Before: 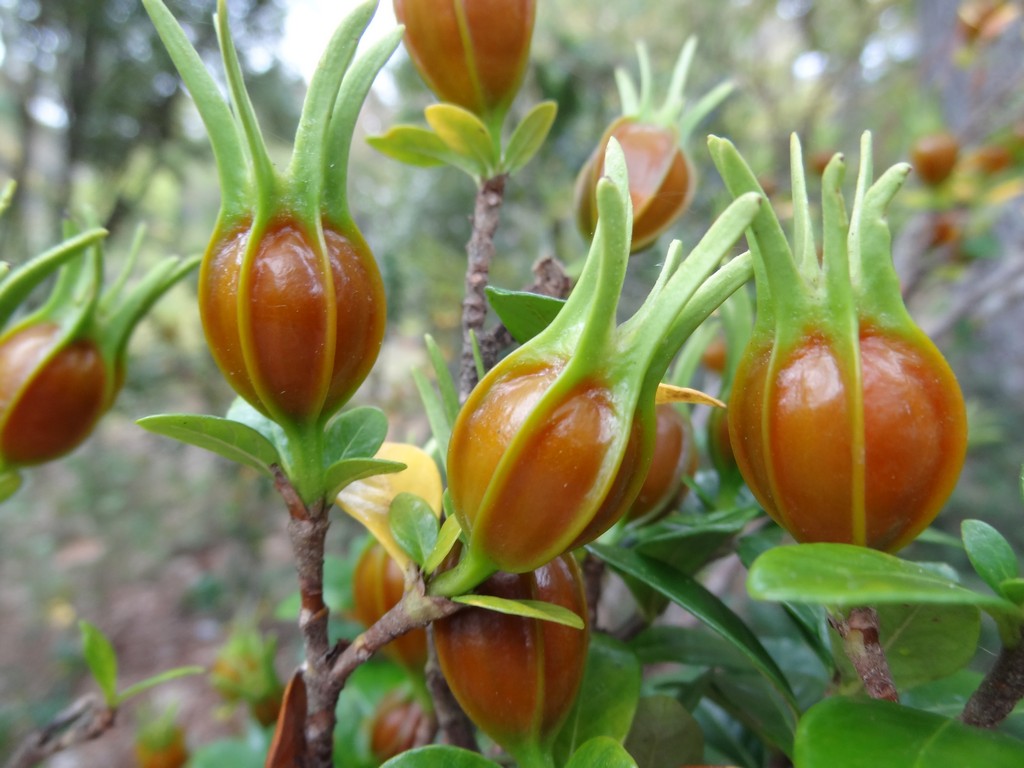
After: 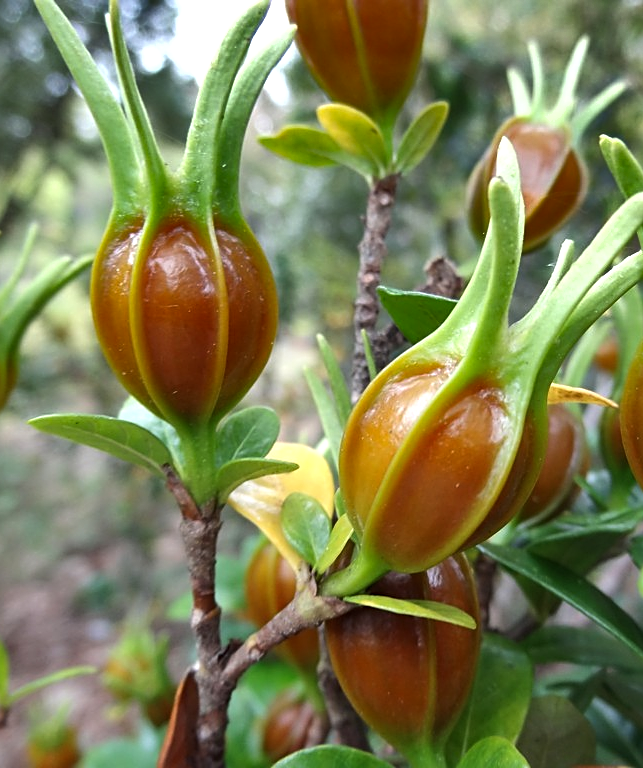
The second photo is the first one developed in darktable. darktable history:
sharpen: on, module defaults
shadows and highlights: shadows 19.13, highlights -83.41, soften with gaussian
tone equalizer: -8 EV -0.417 EV, -7 EV -0.389 EV, -6 EV -0.333 EV, -5 EV -0.222 EV, -3 EV 0.222 EV, -2 EV 0.333 EV, -1 EV 0.389 EV, +0 EV 0.417 EV, edges refinement/feathering 500, mask exposure compensation -1.57 EV, preserve details no
crop: left 10.644%, right 26.528%
